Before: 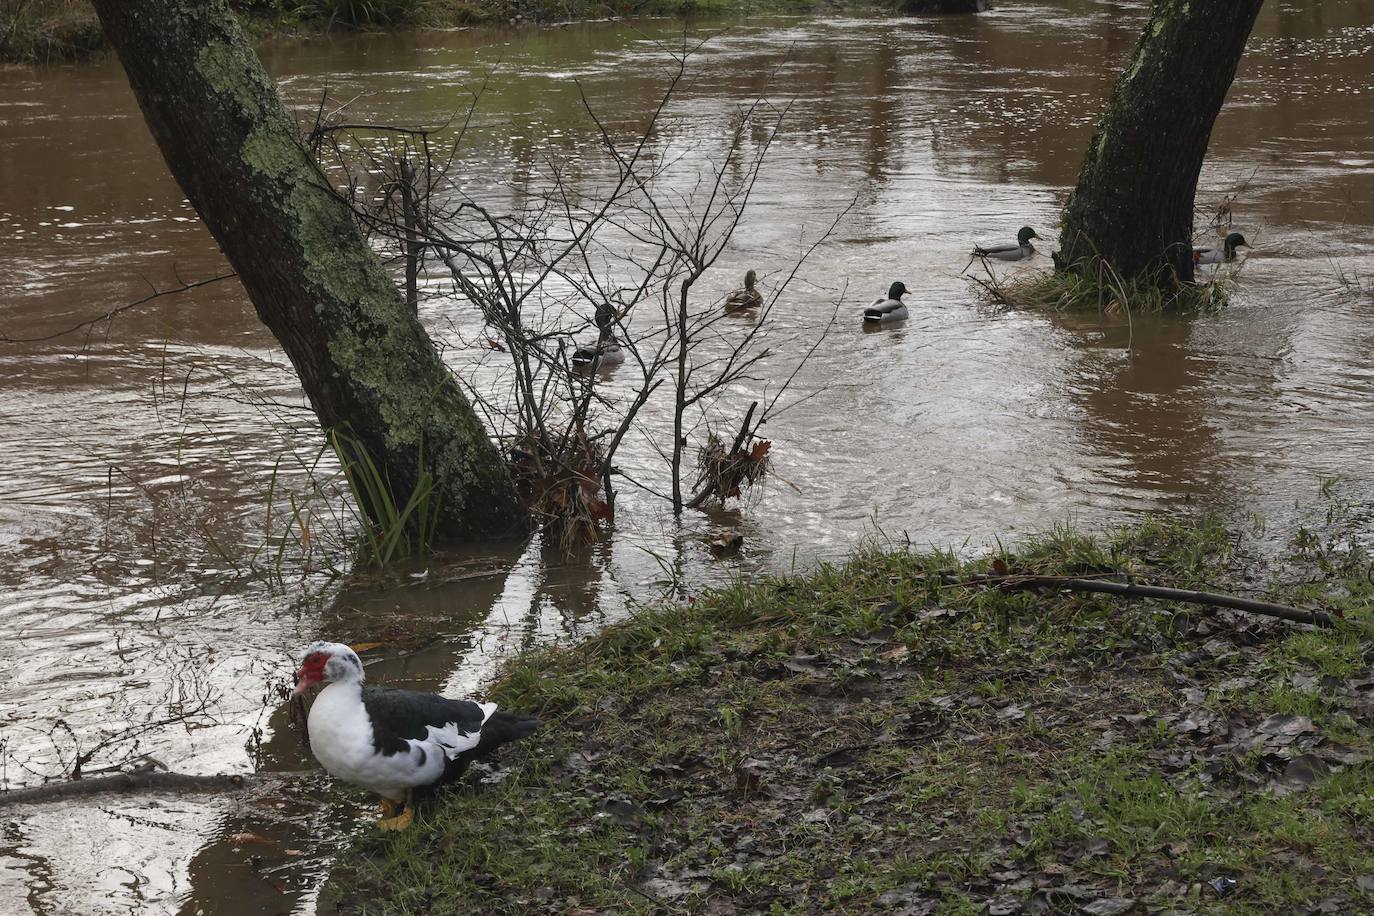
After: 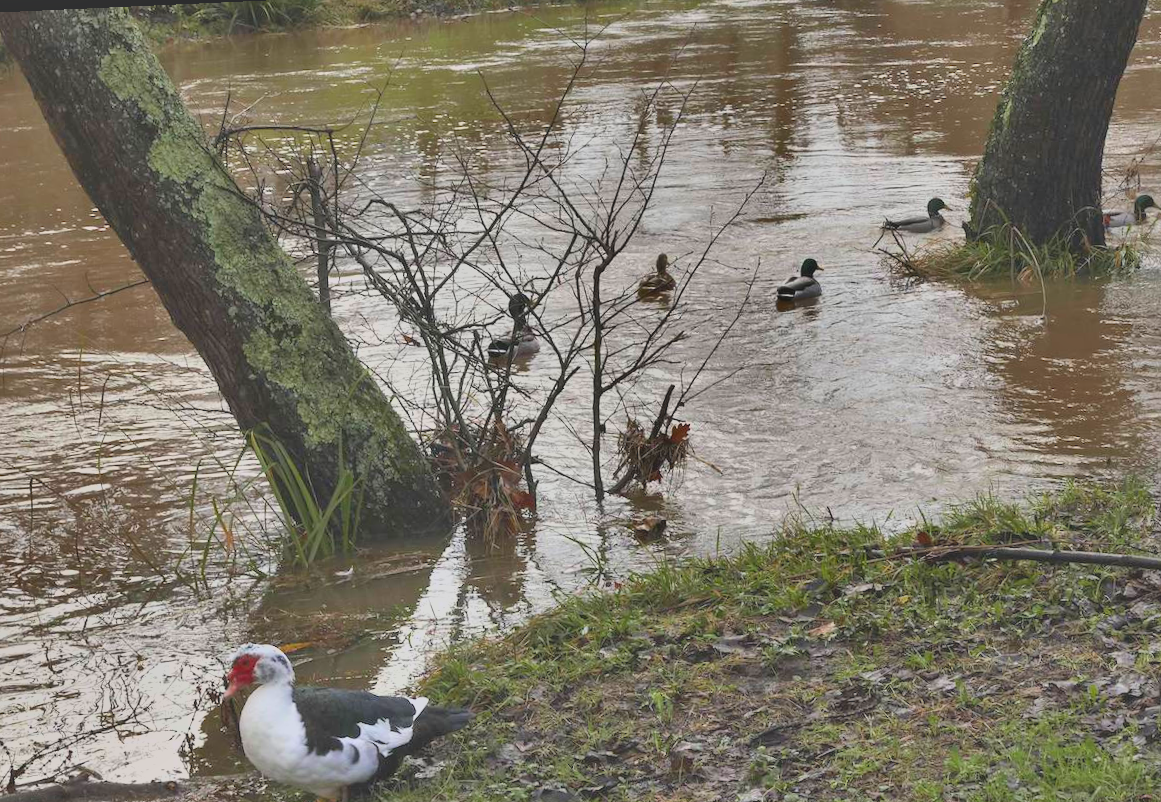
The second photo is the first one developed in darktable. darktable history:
crop and rotate: left 7.196%, top 4.574%, right 10.605%, bottom 13.178%
shadows and highlights: shadows 80.73, white point adjustment -9.07, highlights -61.46, soften with gaussian
contrast brightness saturation: contrast 0.1, brightness 0.3, saturation 0.14
contrast equalizer: octaves 7, y [[0.6 ×6], [0.55 ×6], [0 ×6], [0 ×6], [0 ×6]], mix 0.29
lowpass: radius 0.1, contrast 0.85, saturation 1.1, unbound 0
exposure: black level correction 0, exposure 0.5 EV, compensate exposure bias true, compensate highlight preservation false
color balance: on, module defaults
rotate and perspective: rotation -2.56°, automatic cropping off
